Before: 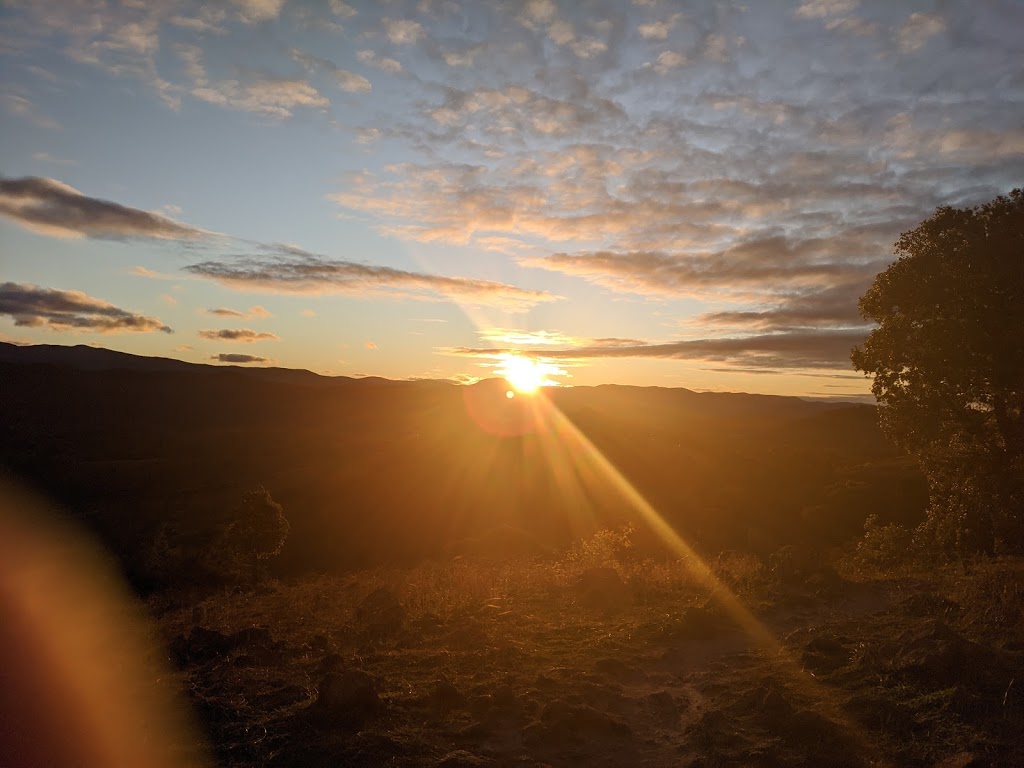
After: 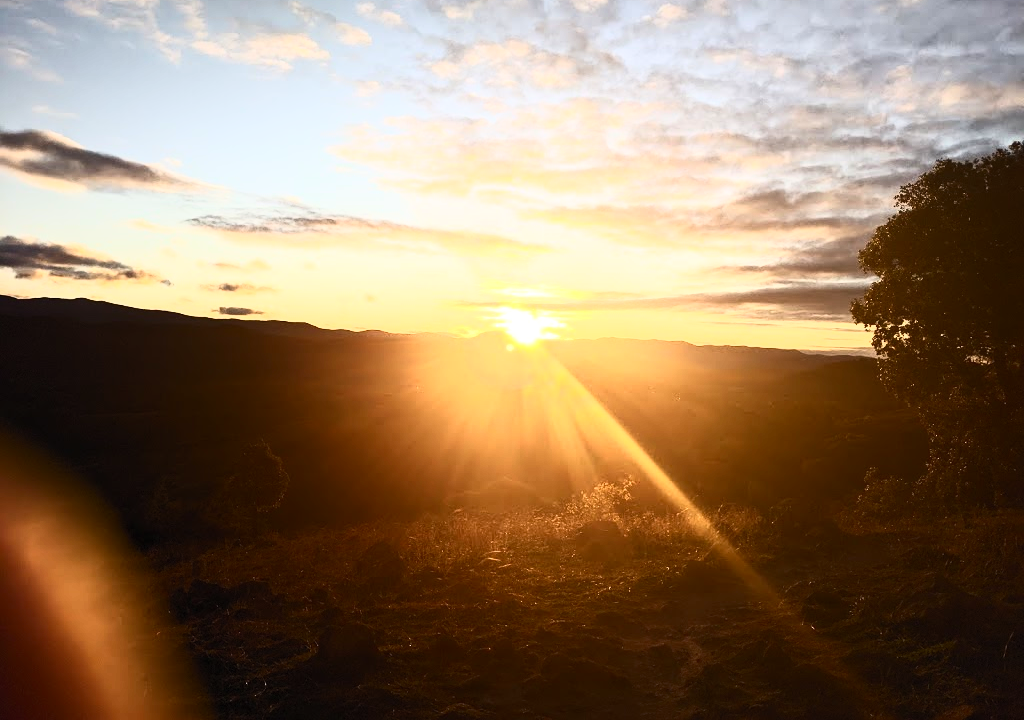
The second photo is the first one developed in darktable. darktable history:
tone equalizer: -8 EV -0.423 EV, -7 EV -0.427 EV, -6 EV -0.316 EV, -5 EV -0.25 EV, -3 EV 0.248 EV, -2 EV 0.317 EV, -1 EV 0.365 EV, +0 EV 0.413 EV
contrast brightness saturation: contrast 0.625, brightness 0.358, saturation 0.146
crop and rotate: top 6.169%
